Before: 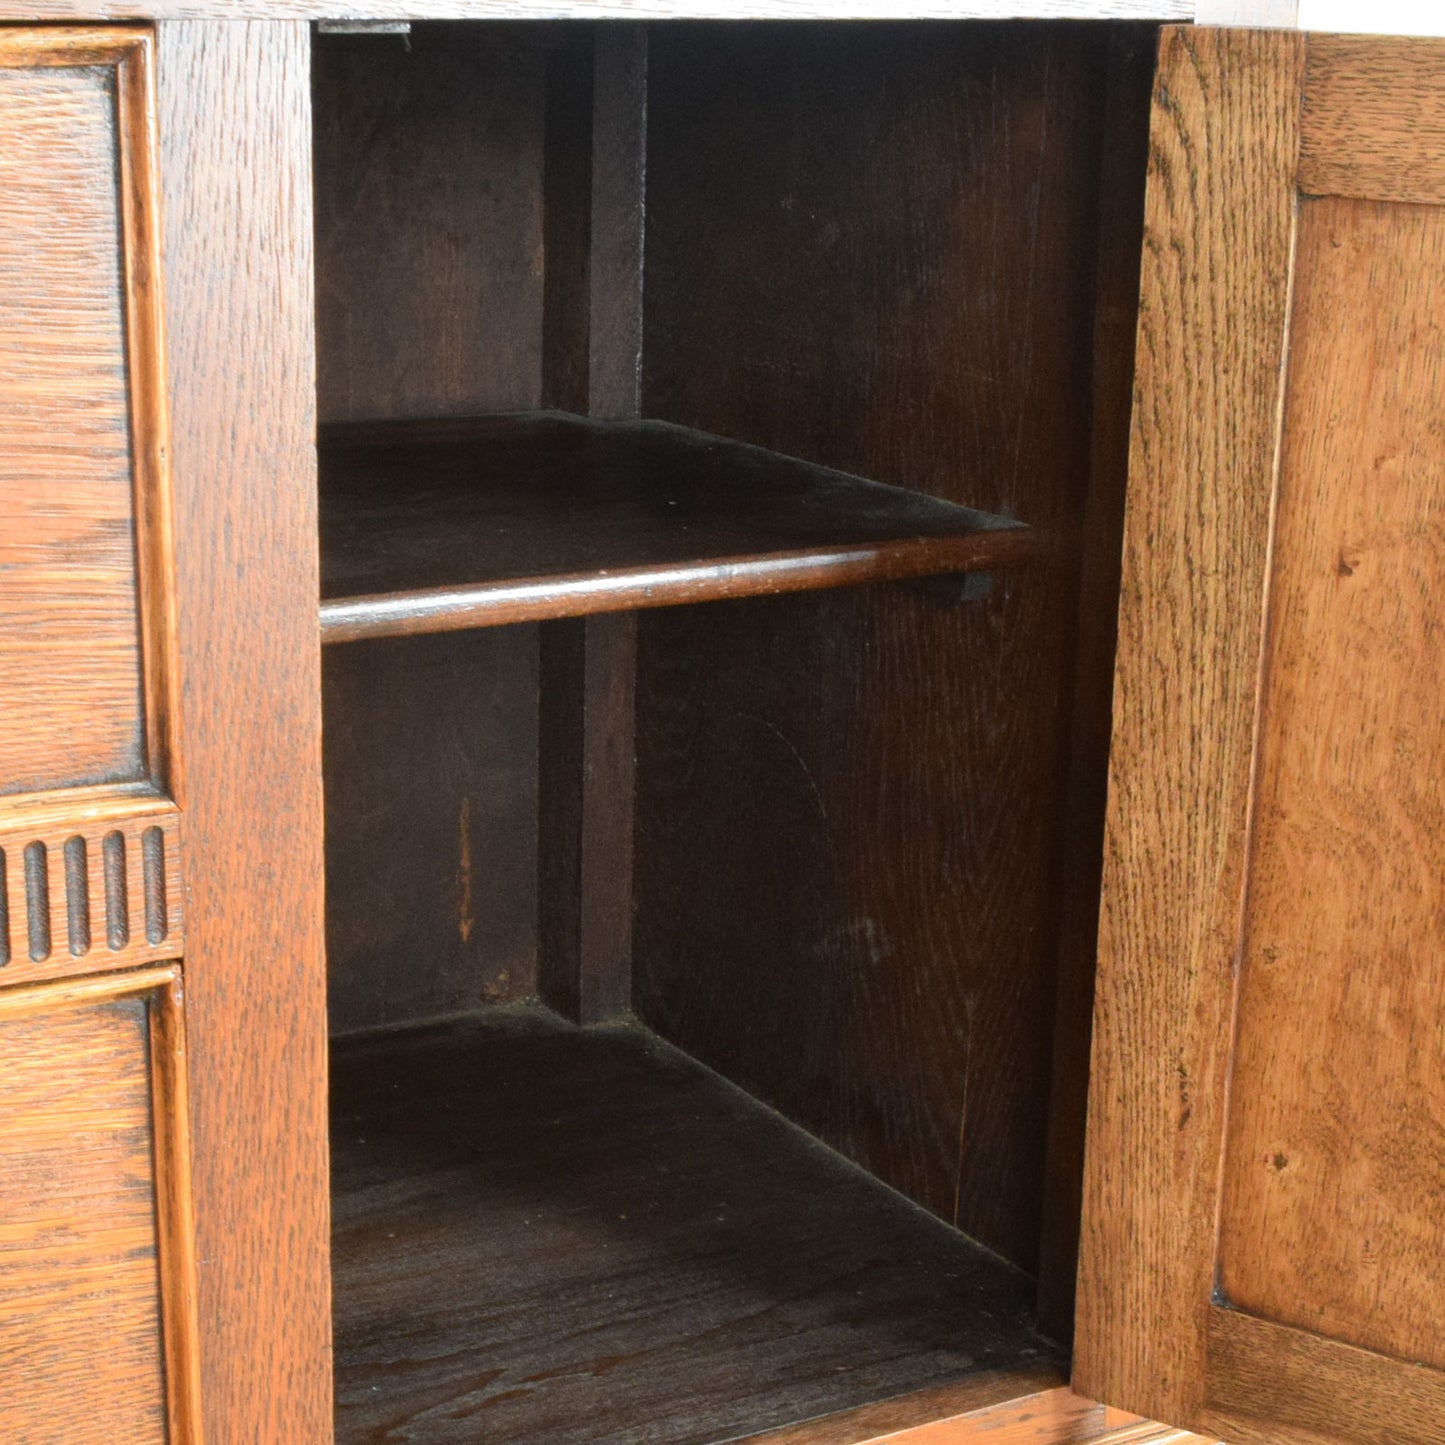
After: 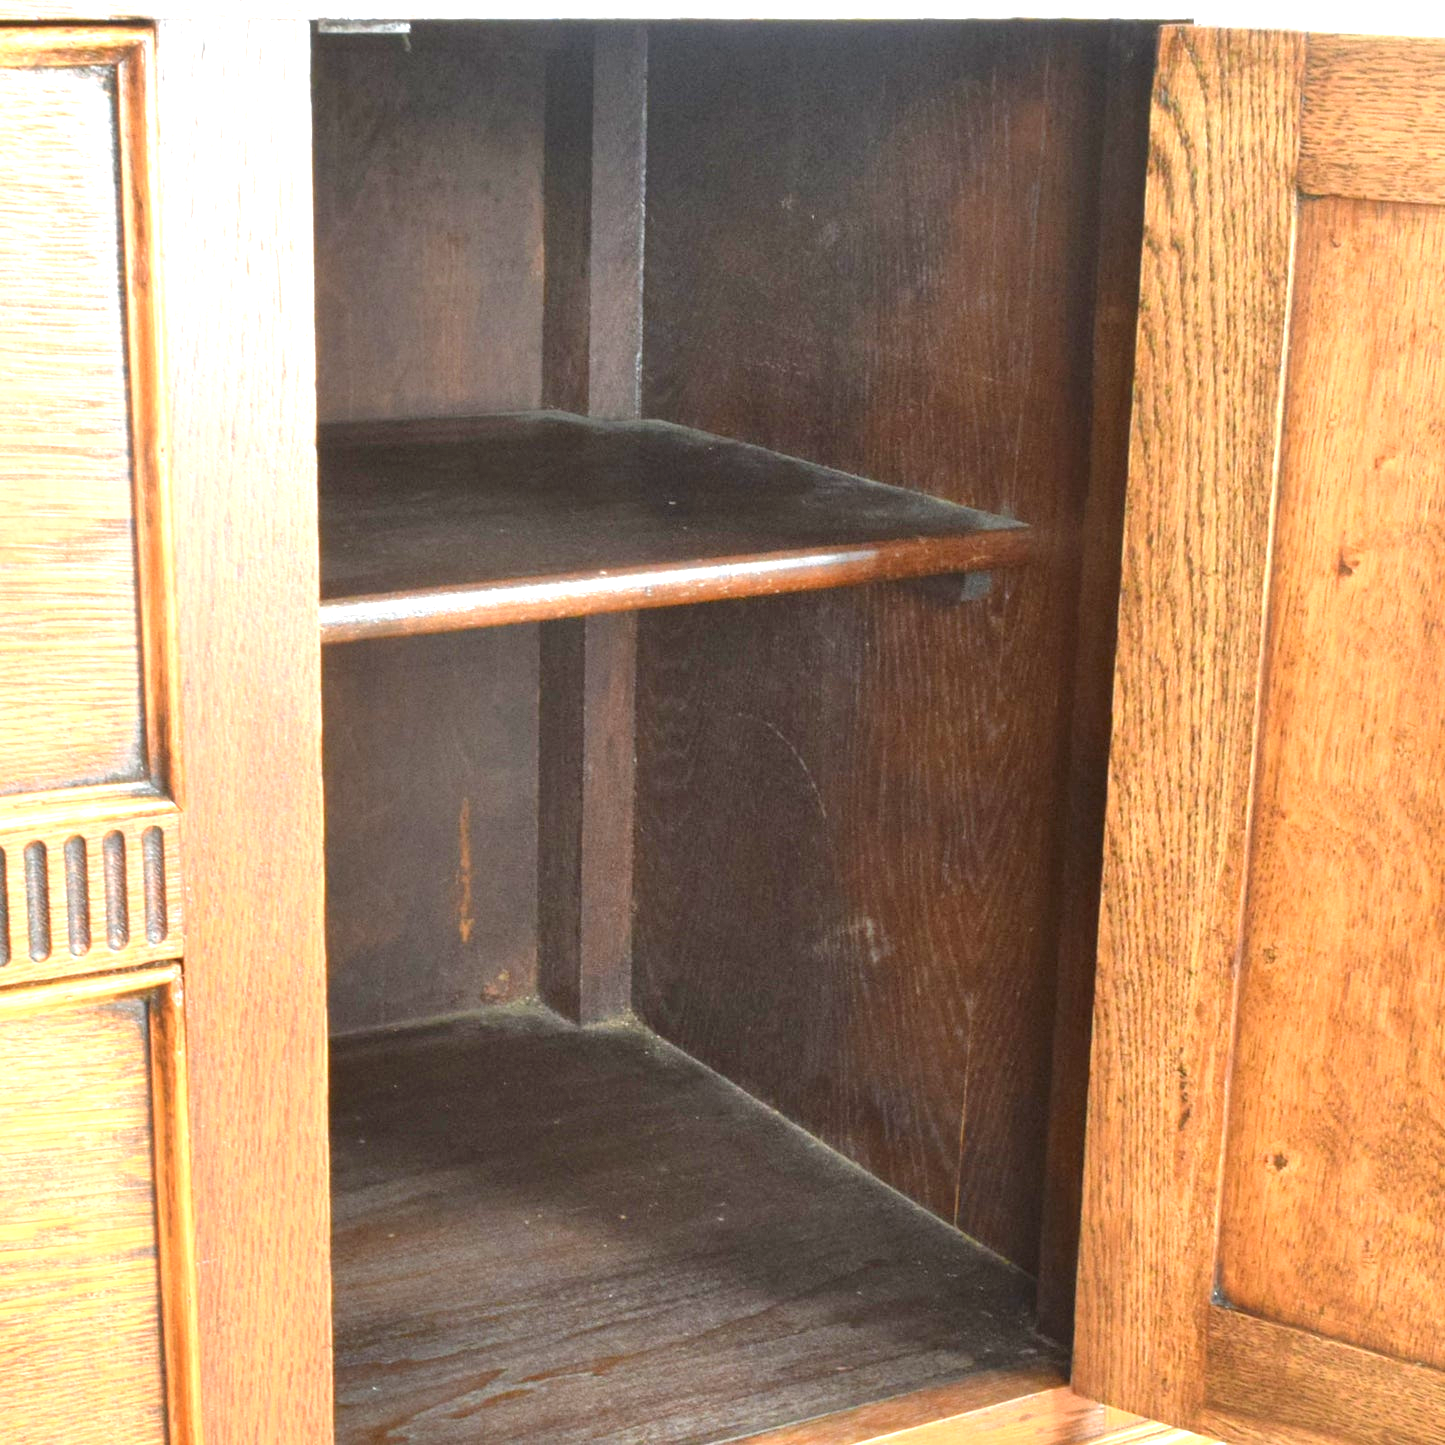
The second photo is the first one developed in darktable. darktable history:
exposure: black level correction 0, exposure 1.001 EV, compensate exposure bias true, compensate highlight preservation false
tone equalizer: -7 EV 0.149 EV, -6 EV 0.603 EV, -5 EV 1.14 EV, -4 EV 1.32 EV, -3 EV 1.16 EV, -2 EV 0.6 EV, -1 EV 0.146 EV, smoothing diameter 24.97%, edges refinement/feathering 8.58, preserve details guided filter
